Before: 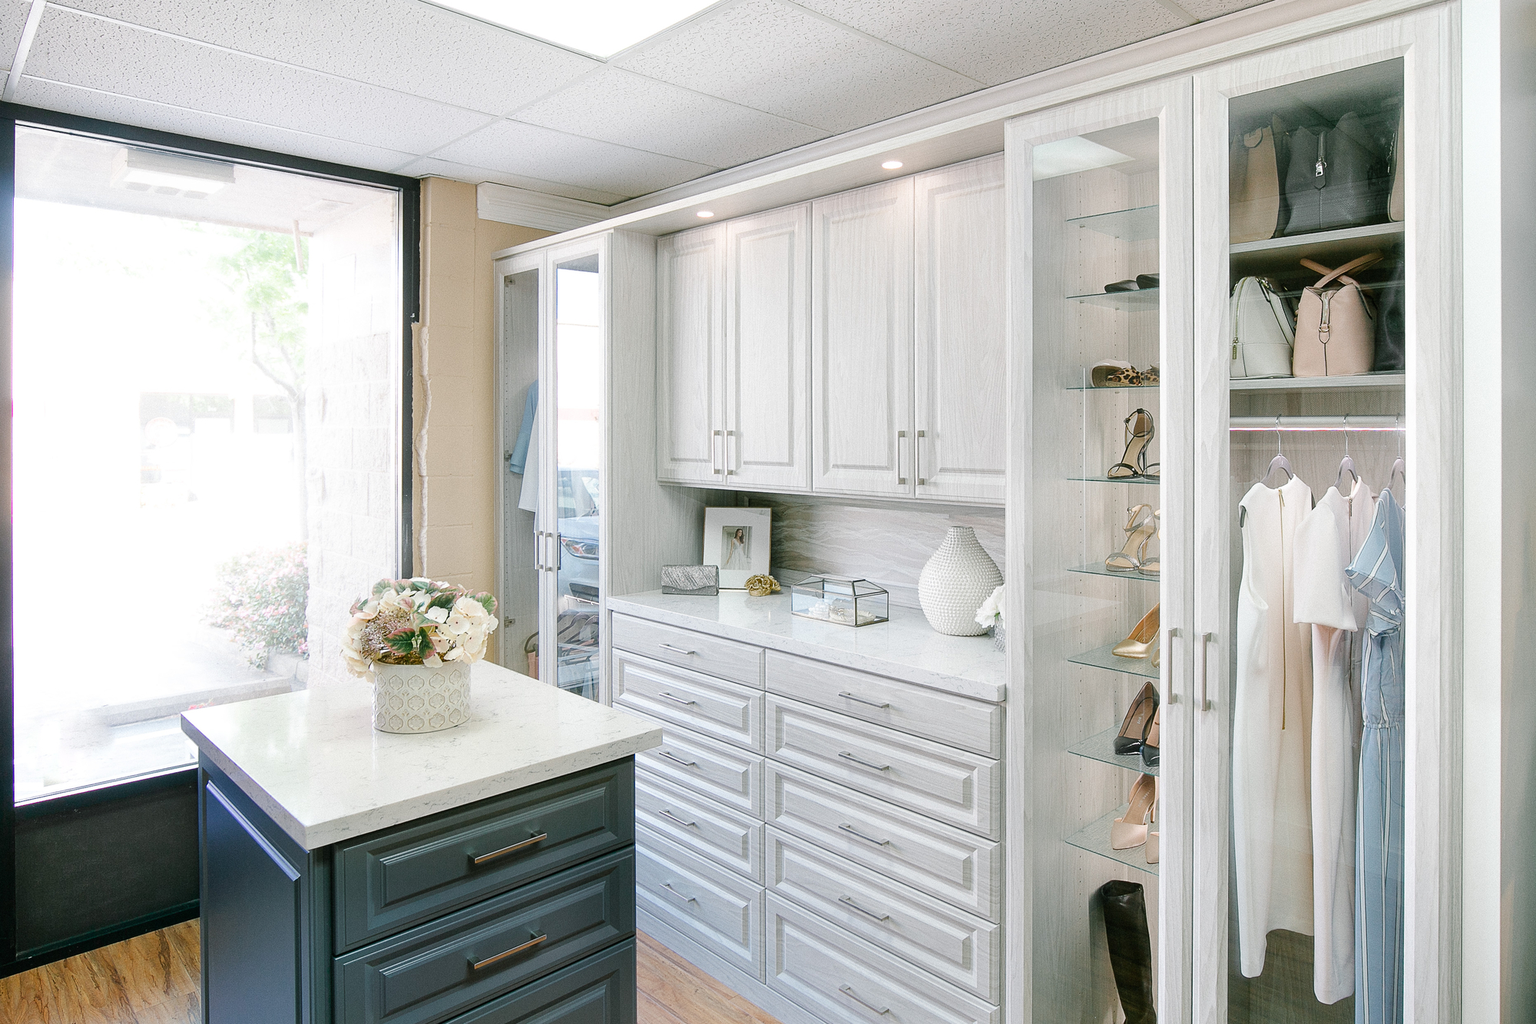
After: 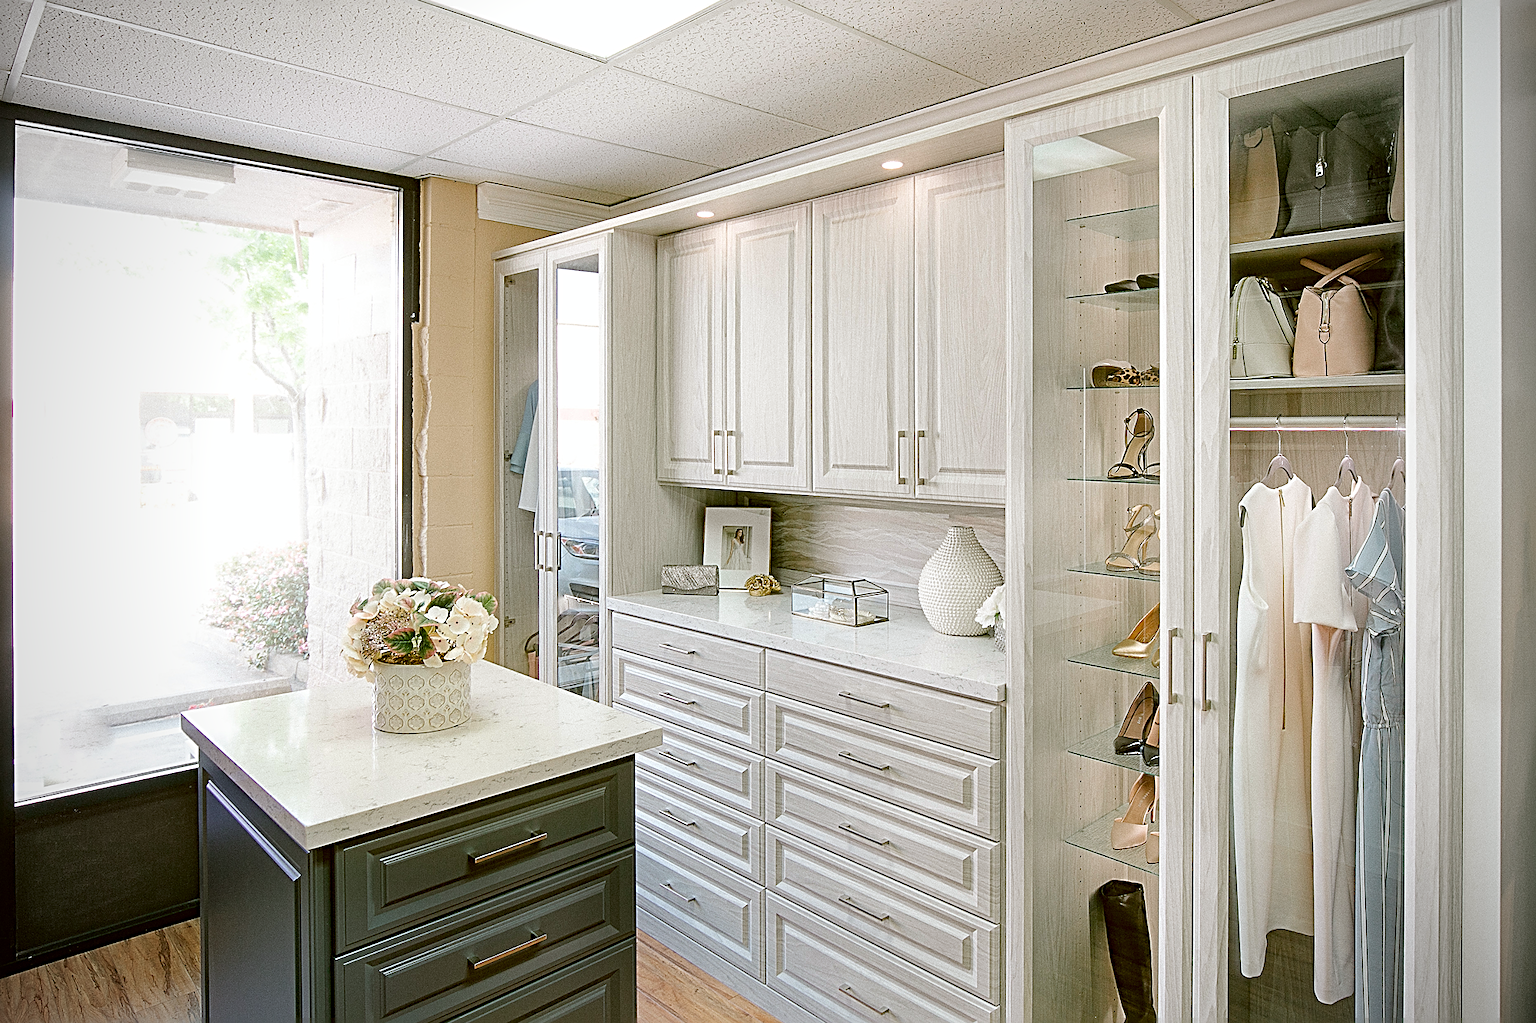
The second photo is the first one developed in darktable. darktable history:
haze removal: strength 0.259, distance 0.25, compatibility mode true, adaptive false
sharpen: radius 2.812, amount 0.722
vignetting: fall-off start 72.98%
color correction: highlights a* -0.342, highlights b* 0.165, shadows a* 4.82, shadows b* 20.52
